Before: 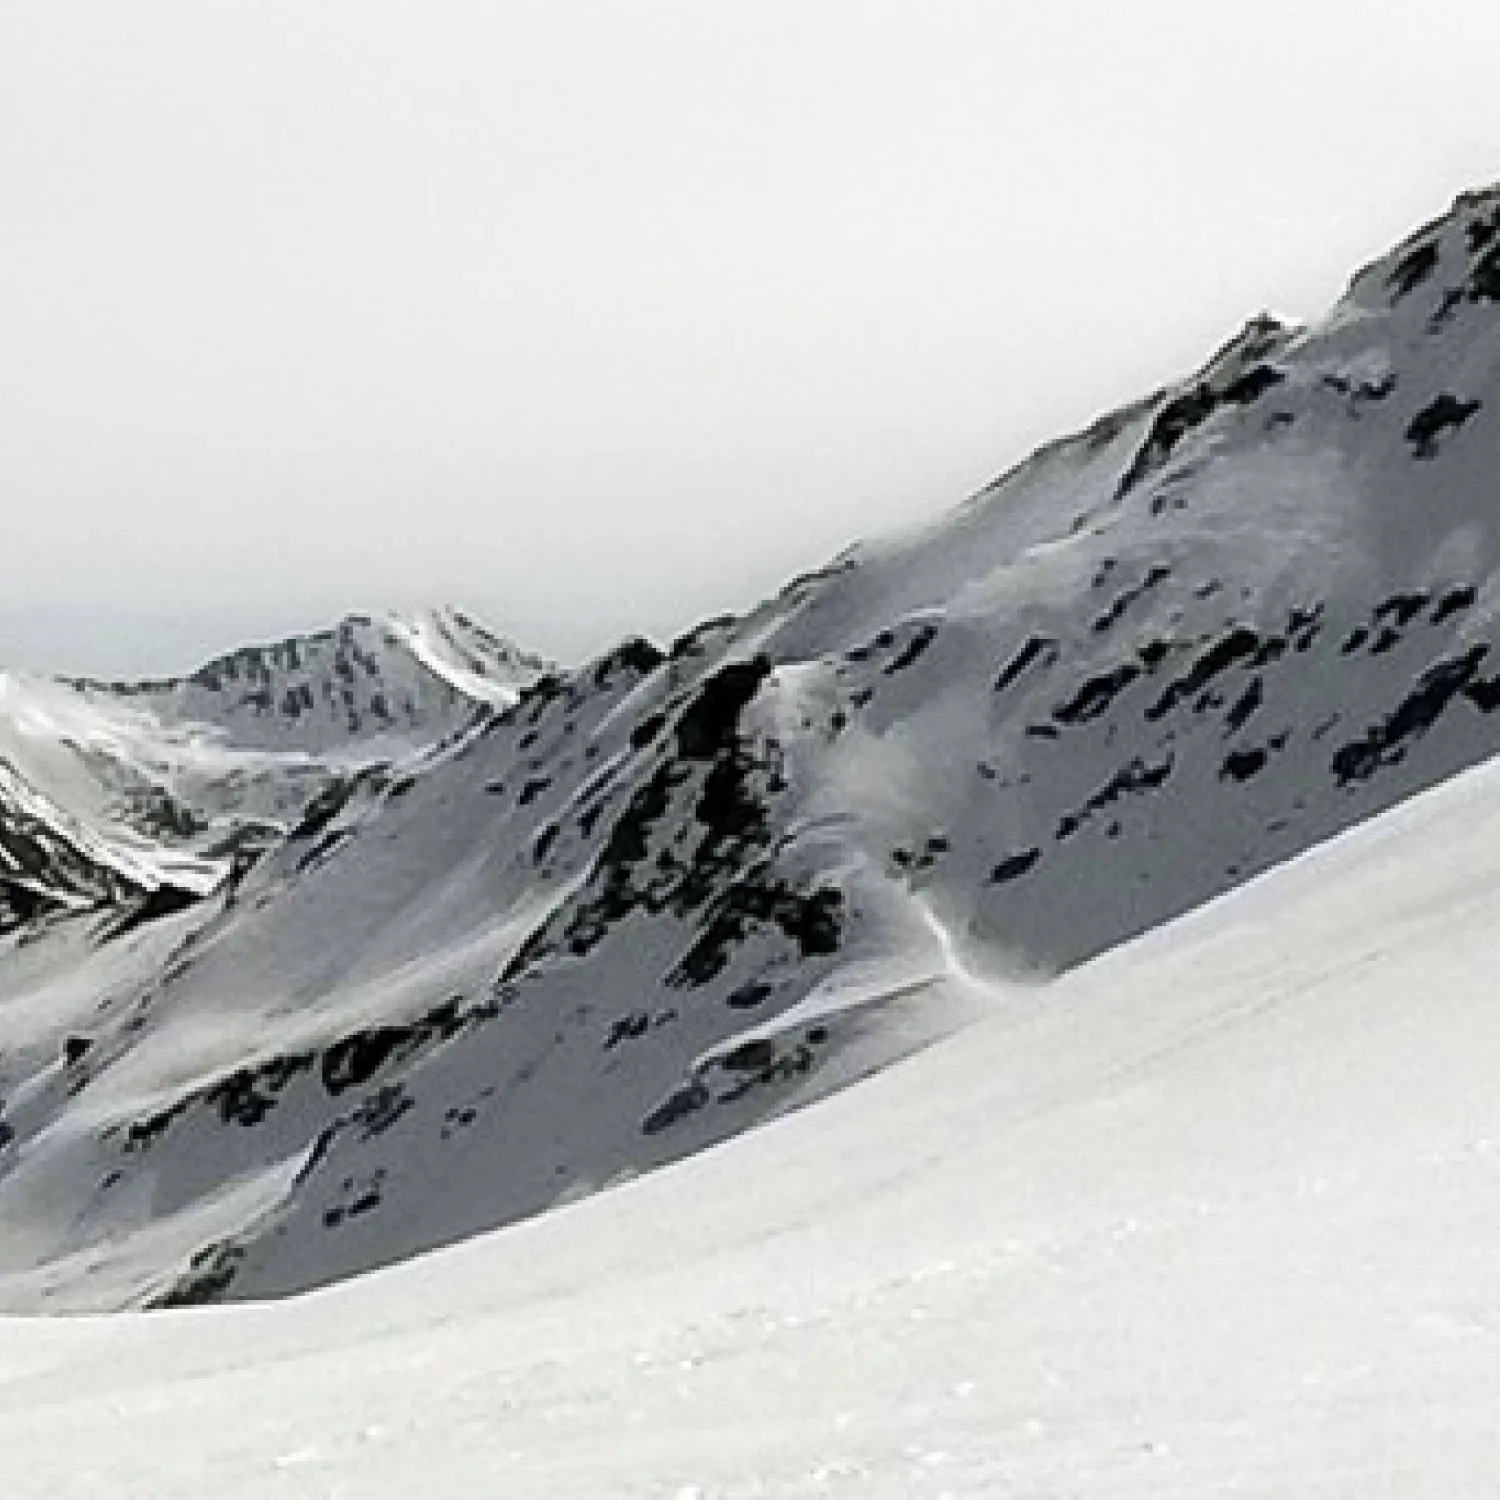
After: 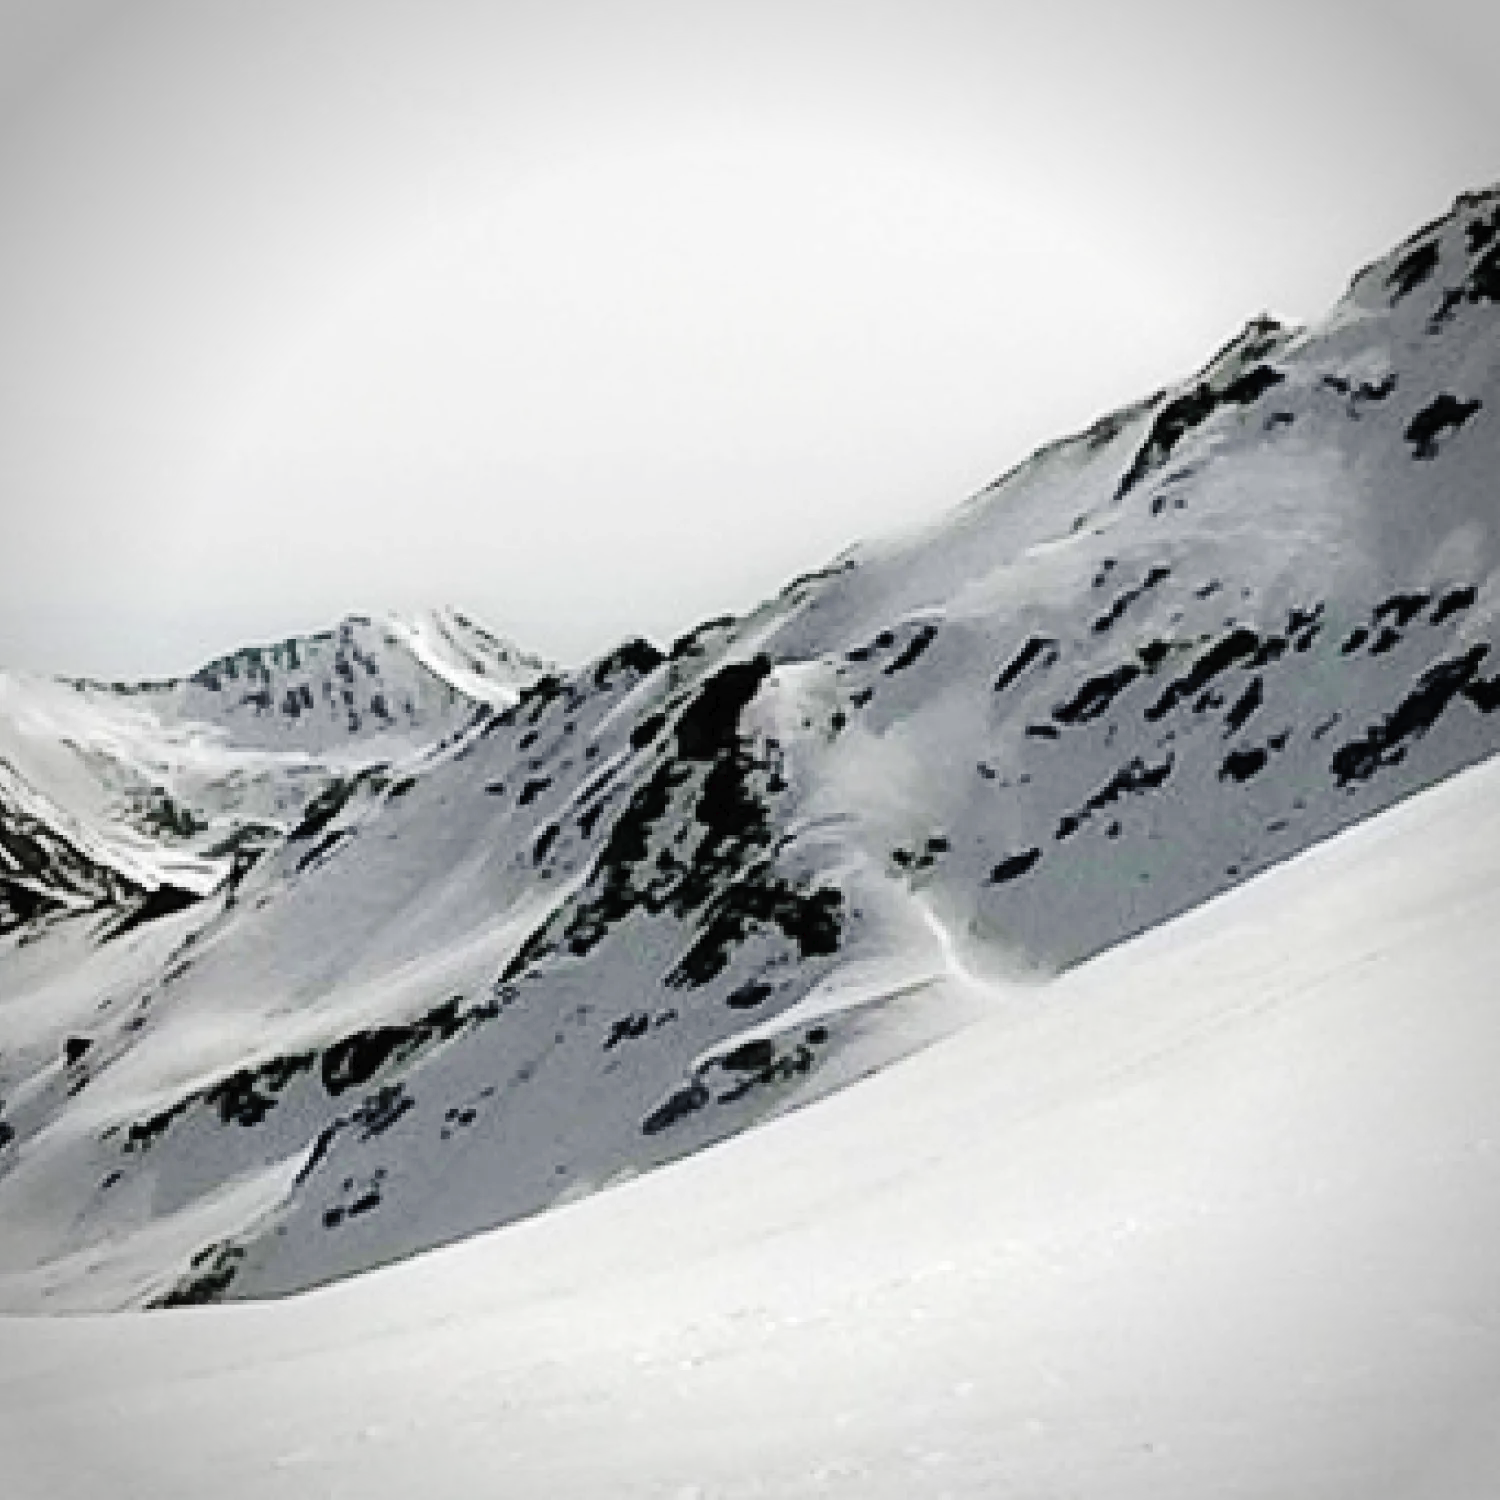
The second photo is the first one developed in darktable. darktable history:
tone curve: curves: ch0 [(0, 0) (0.003, 0.014) (0.011, 0.017) (0.025, 0.023) (0.044, 0.035) (0.069, 0.04) (0.1, 0.062) (0.136, 0.099) (0.177, 0.152) (0.224, 0.214) (0.277, 0.291) (0.335, 0.383) (0.399, 0.487) (0.468, 0.581) (0.543, 0.662) (0.623, 0.738) (0.709, 0.802) (0.801, 0.871) (0.898, 0.936) (1, 1)], preserve colors none
vignetting: automatic ratio true
